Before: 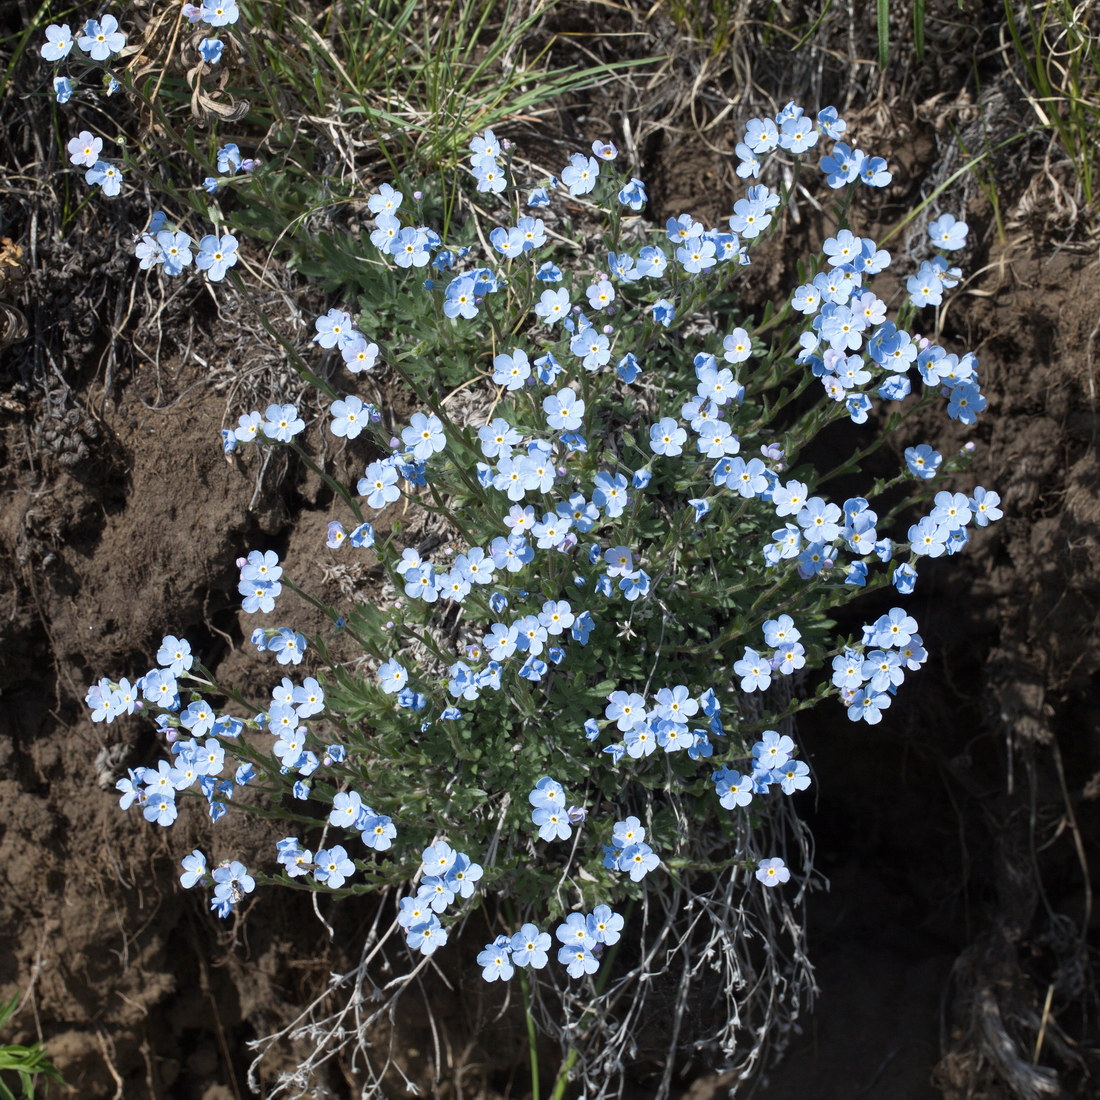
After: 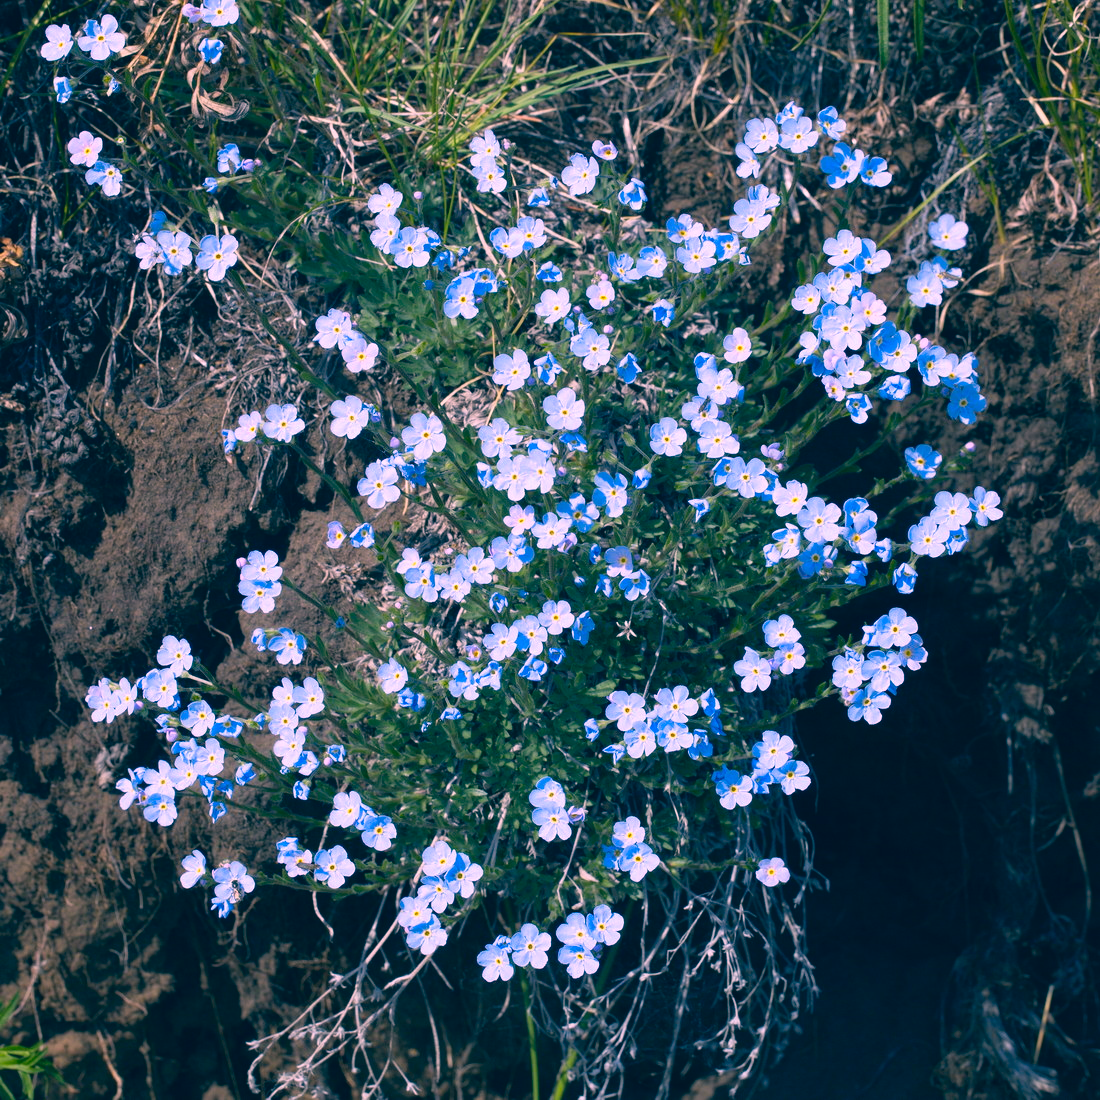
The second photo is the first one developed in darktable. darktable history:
color correction: highlights a* 16.68, highlights b* 0.196, shadows a* -15.44, shadows b* -14.49, saturation 1.49
